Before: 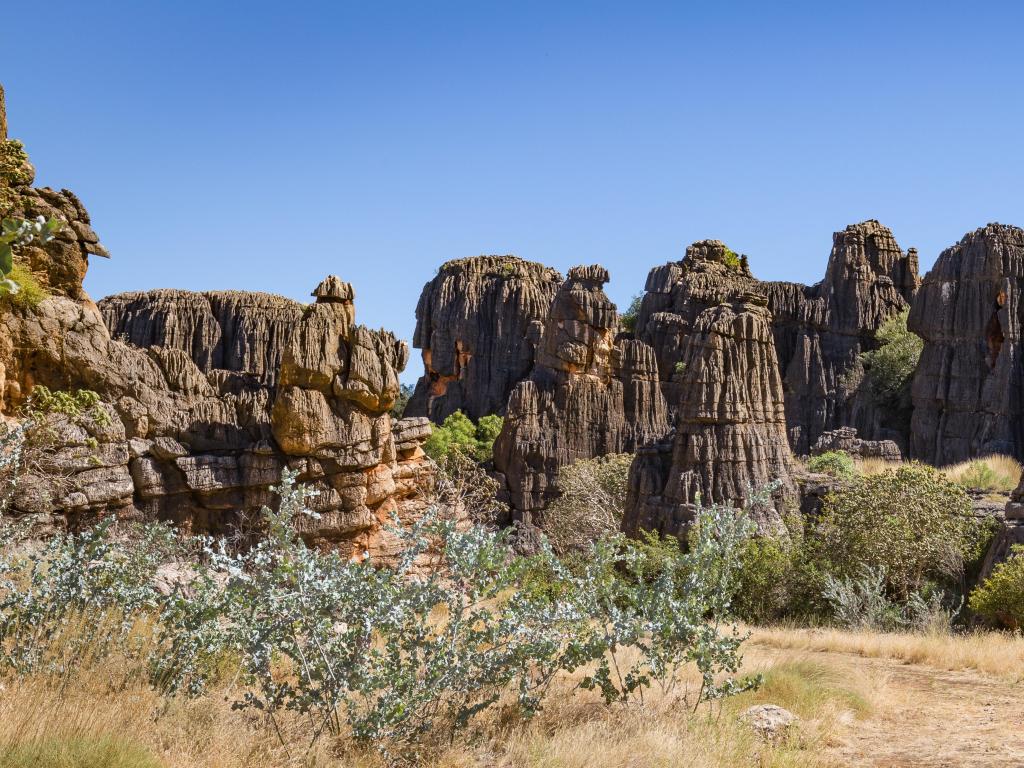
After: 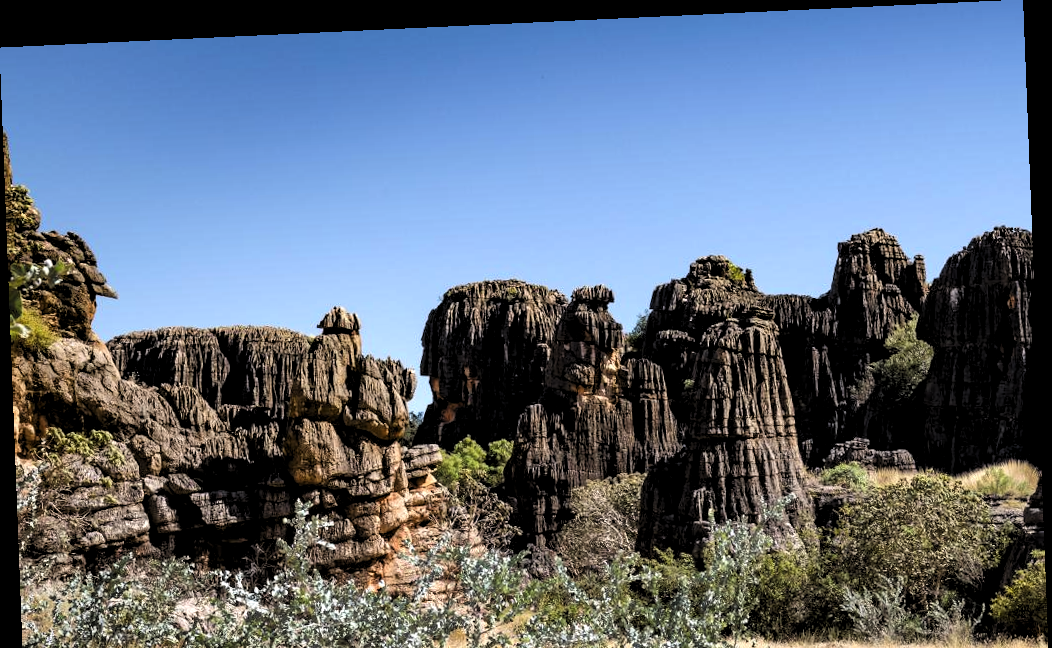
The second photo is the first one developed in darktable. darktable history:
white balance: red 1, blue 1
rotate and perspective: rotation -2.22°, lens shift (horizontal) -0.022, automatic cropping off
levels: levels [0.182, 0.542, 0.902]
crop: bottom 19.644%
